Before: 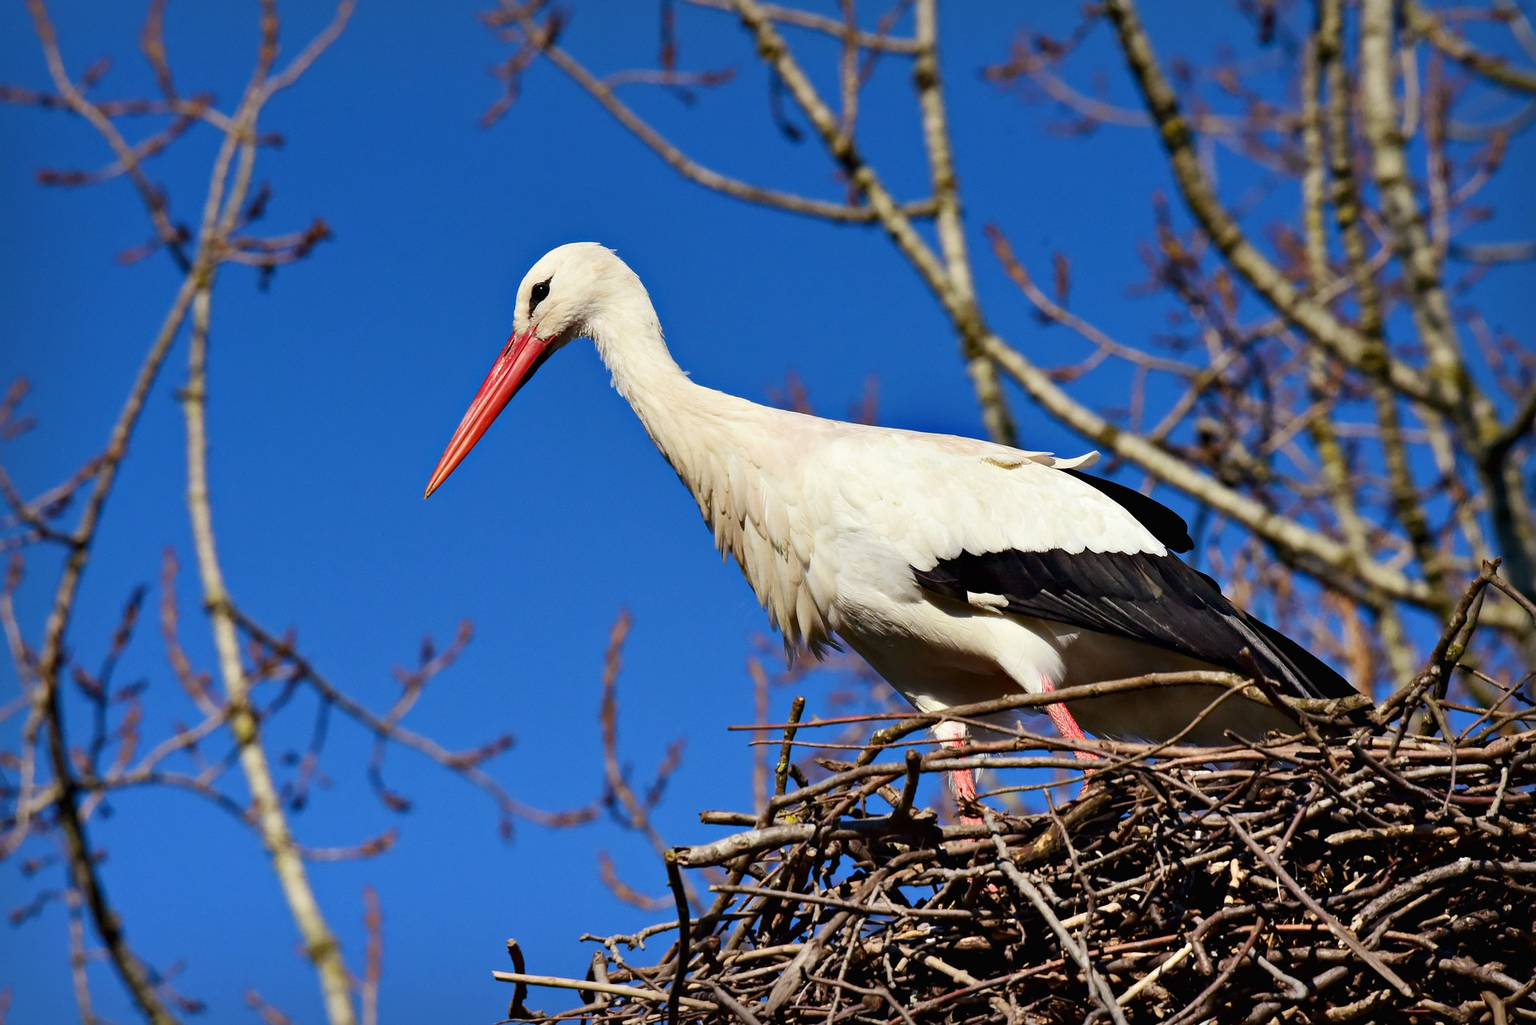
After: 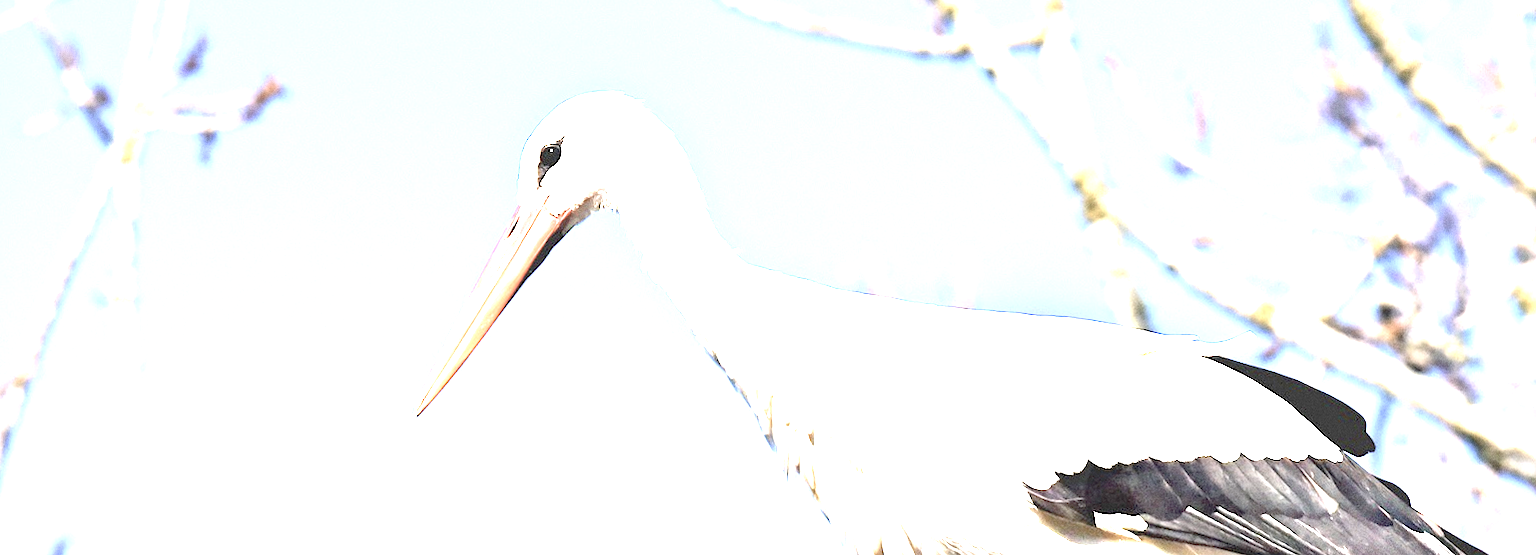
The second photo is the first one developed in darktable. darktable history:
rotate and perspective: rotation -1.77°, lens shift (horizontal) 0.004, automatic cropping off
contrast brightness saturation: brightness 0.18, saturation -0.5
exposure: black level correction 0, exposure 4 EV, compensate exposure bias true, compensate highlight preservation false
grain: coarseness 0.09 ISO
crop: left 7.036%, top 18.398%, right 14.379%, bottom 40.043%
